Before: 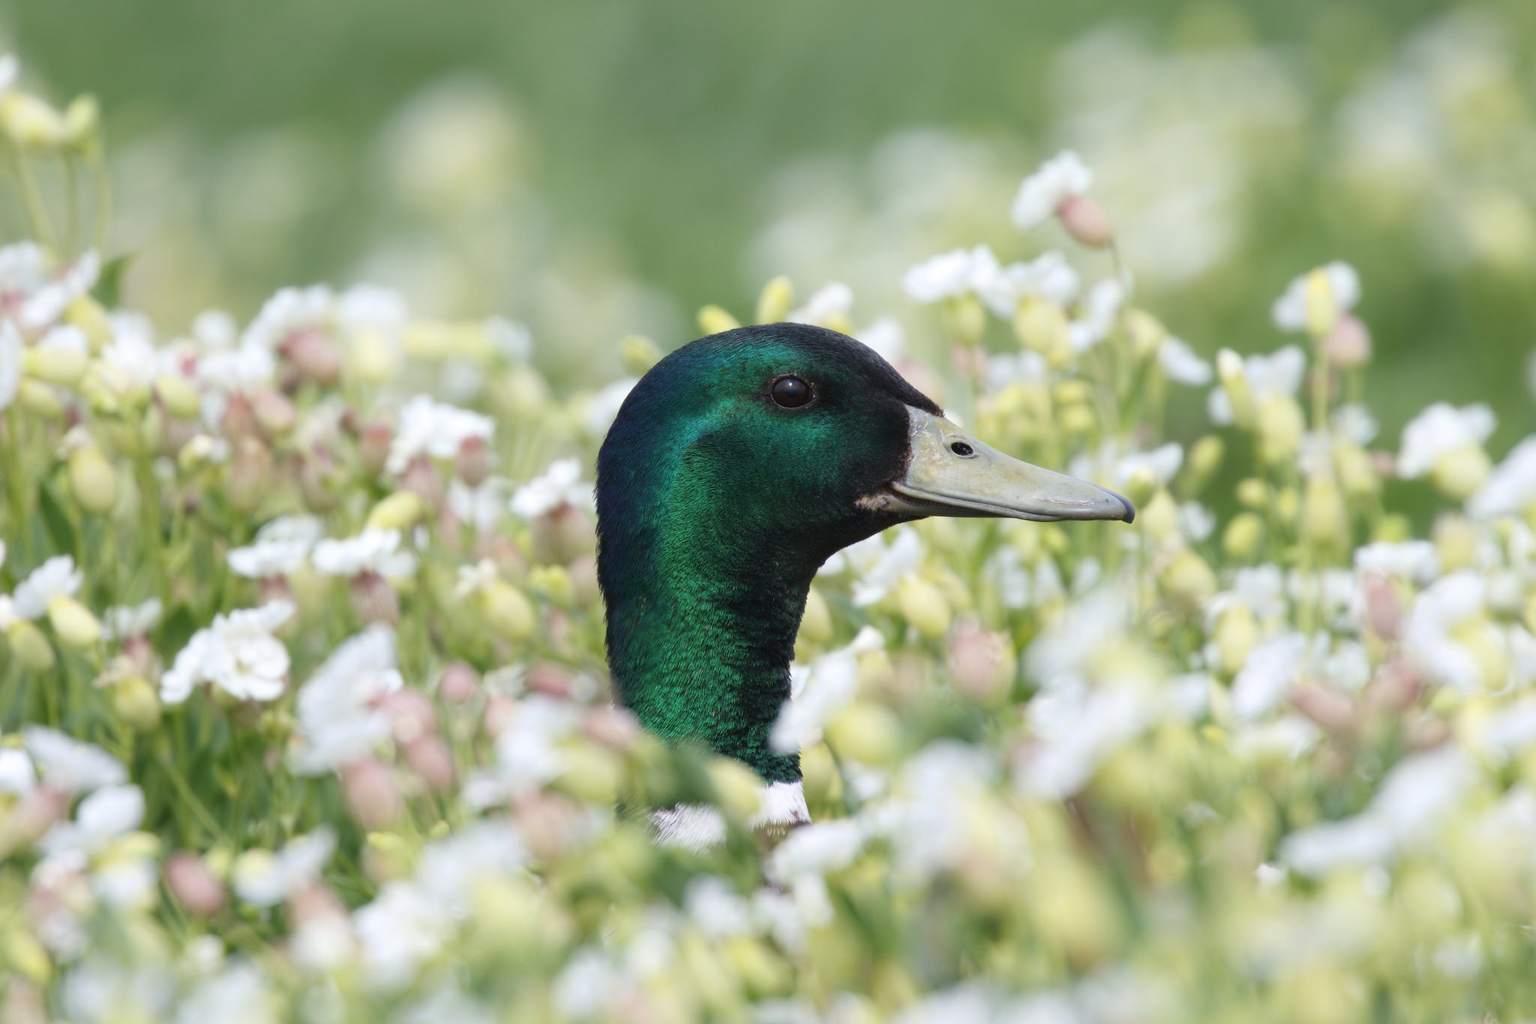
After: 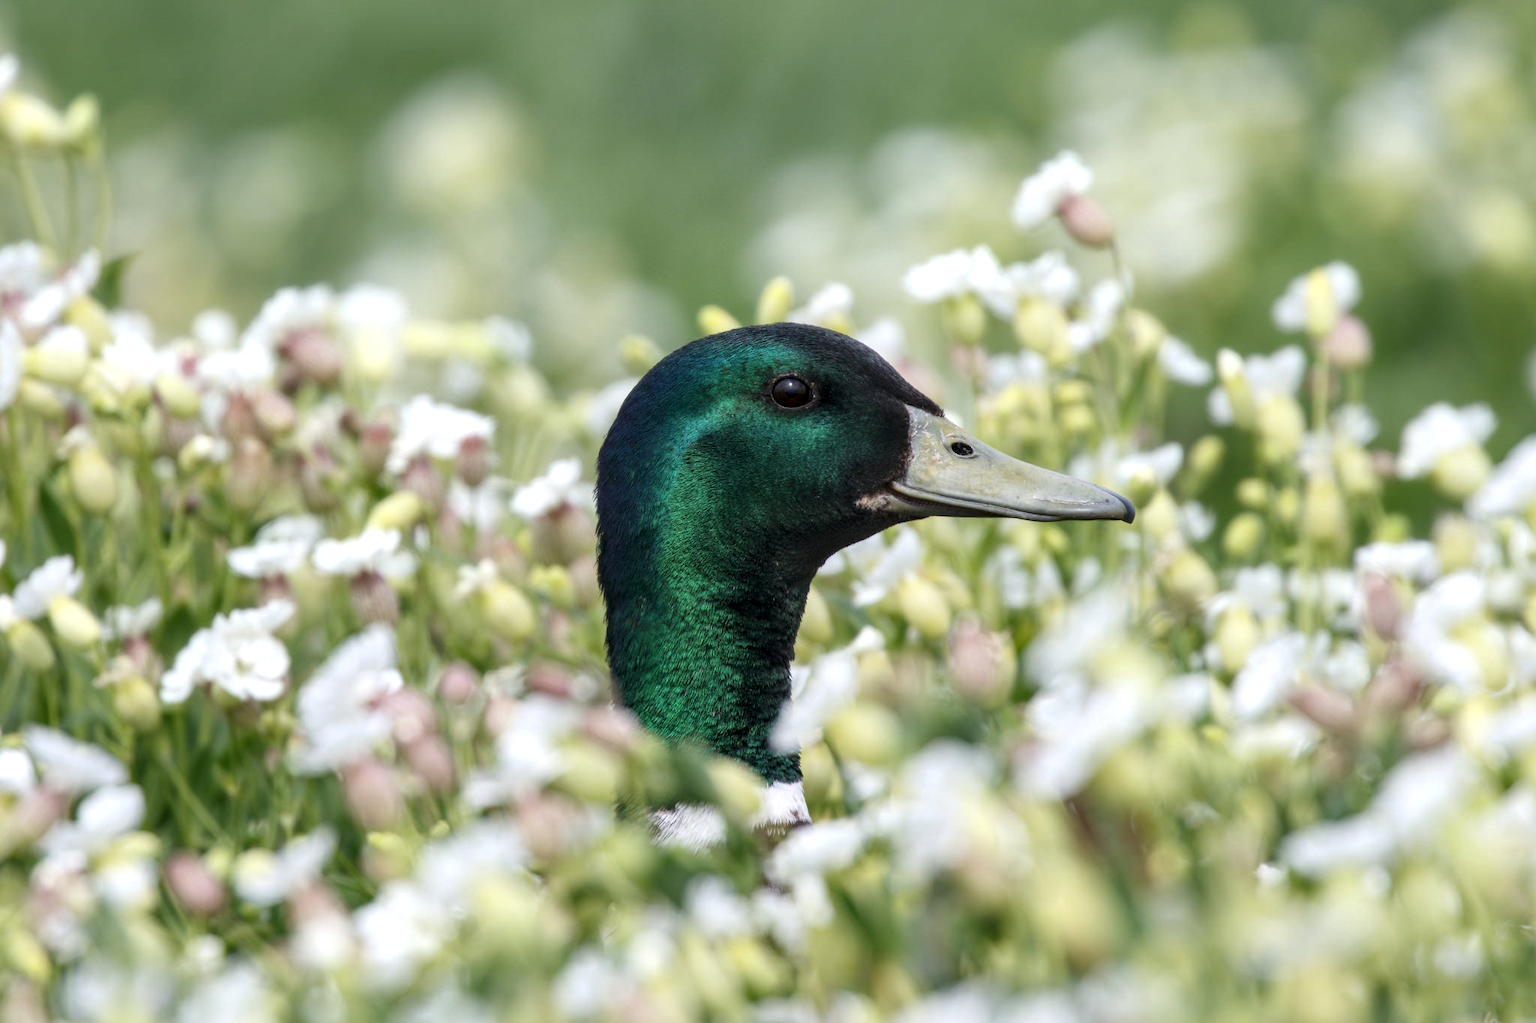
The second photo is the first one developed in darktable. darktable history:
shadows and highlights: shadows 37.56, highlights -27.34, soften with gaussian
local contrast: detail 140%
